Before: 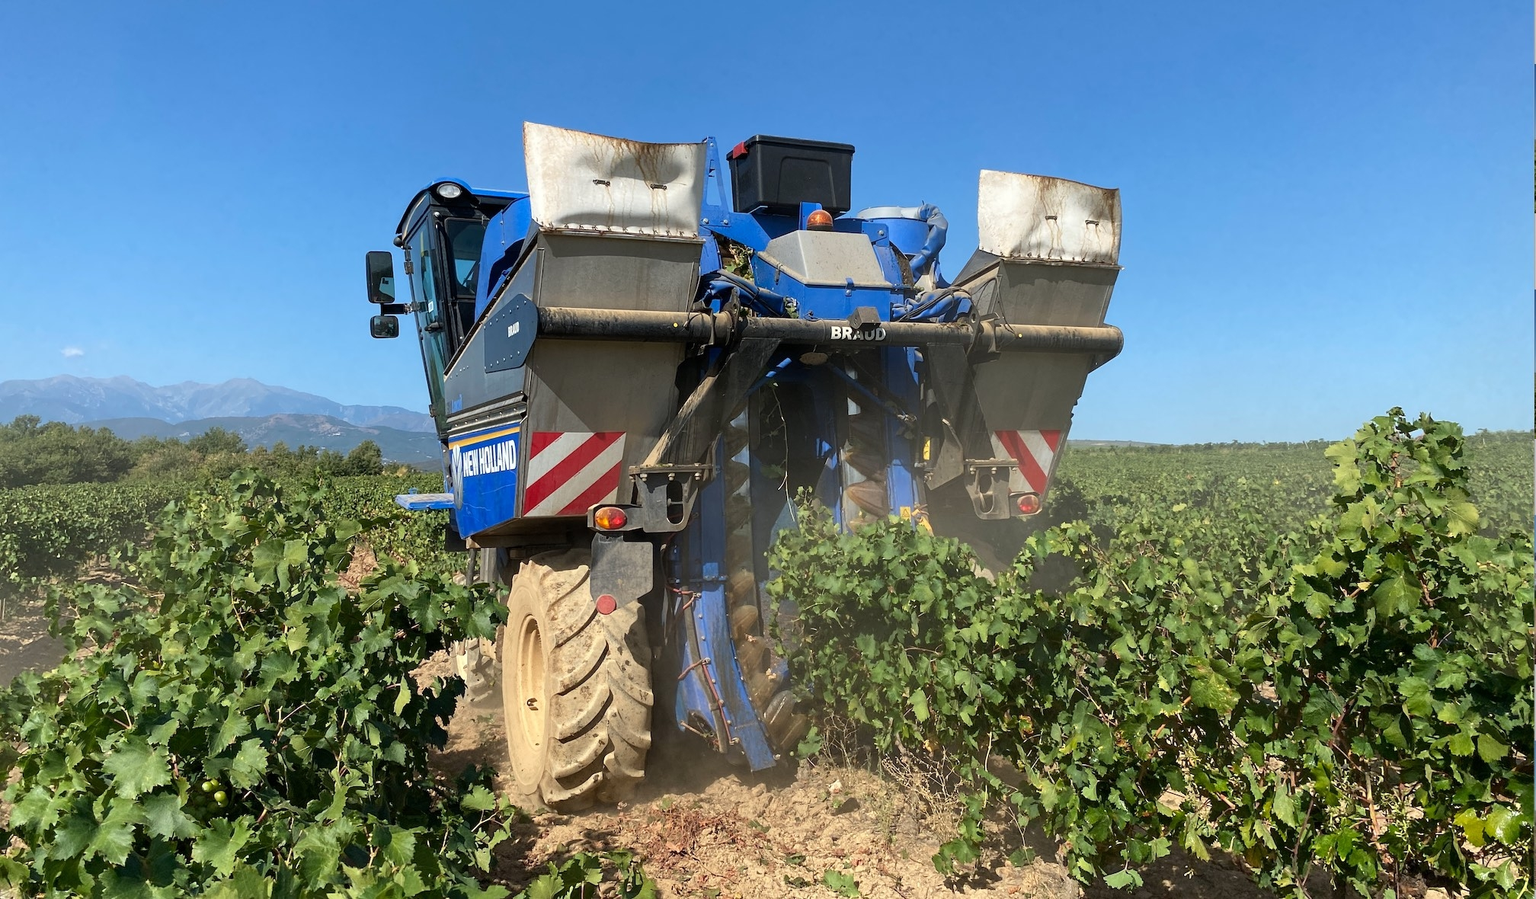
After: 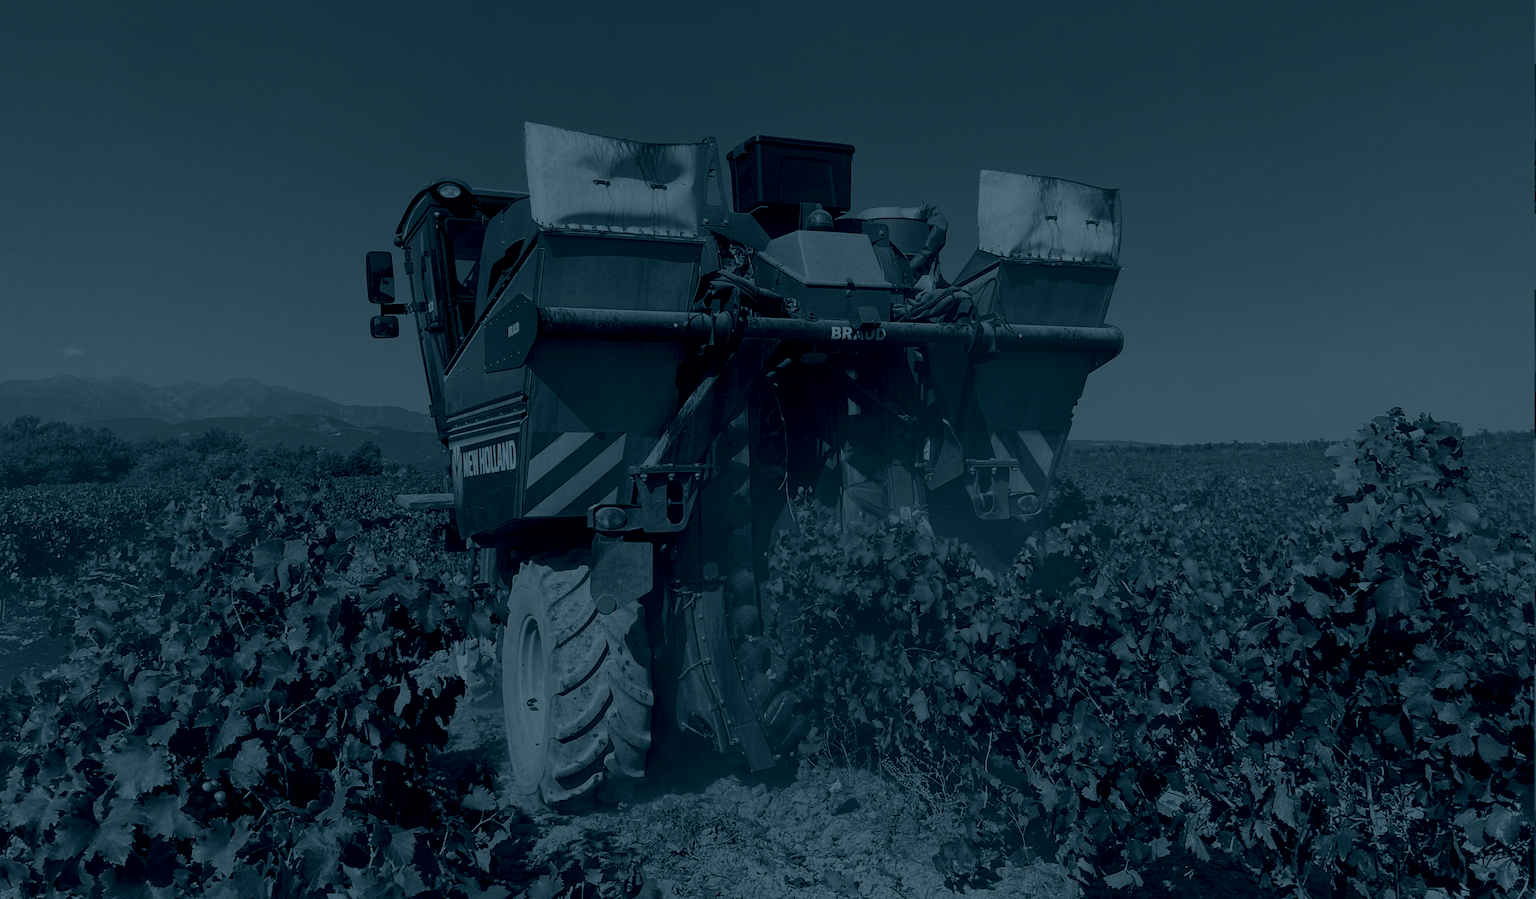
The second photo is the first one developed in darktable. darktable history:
exposure: black level correction 0, exposure -0.721 EV, compensate highlight preservation false
color balance rgb: linear chroma grading › global chroma 15%, perceptual saturation grading › global saturation 30%
colorize: hue 194.4°, saturation 29%, source mix 61.75%, lightness 3.98%, version 1
